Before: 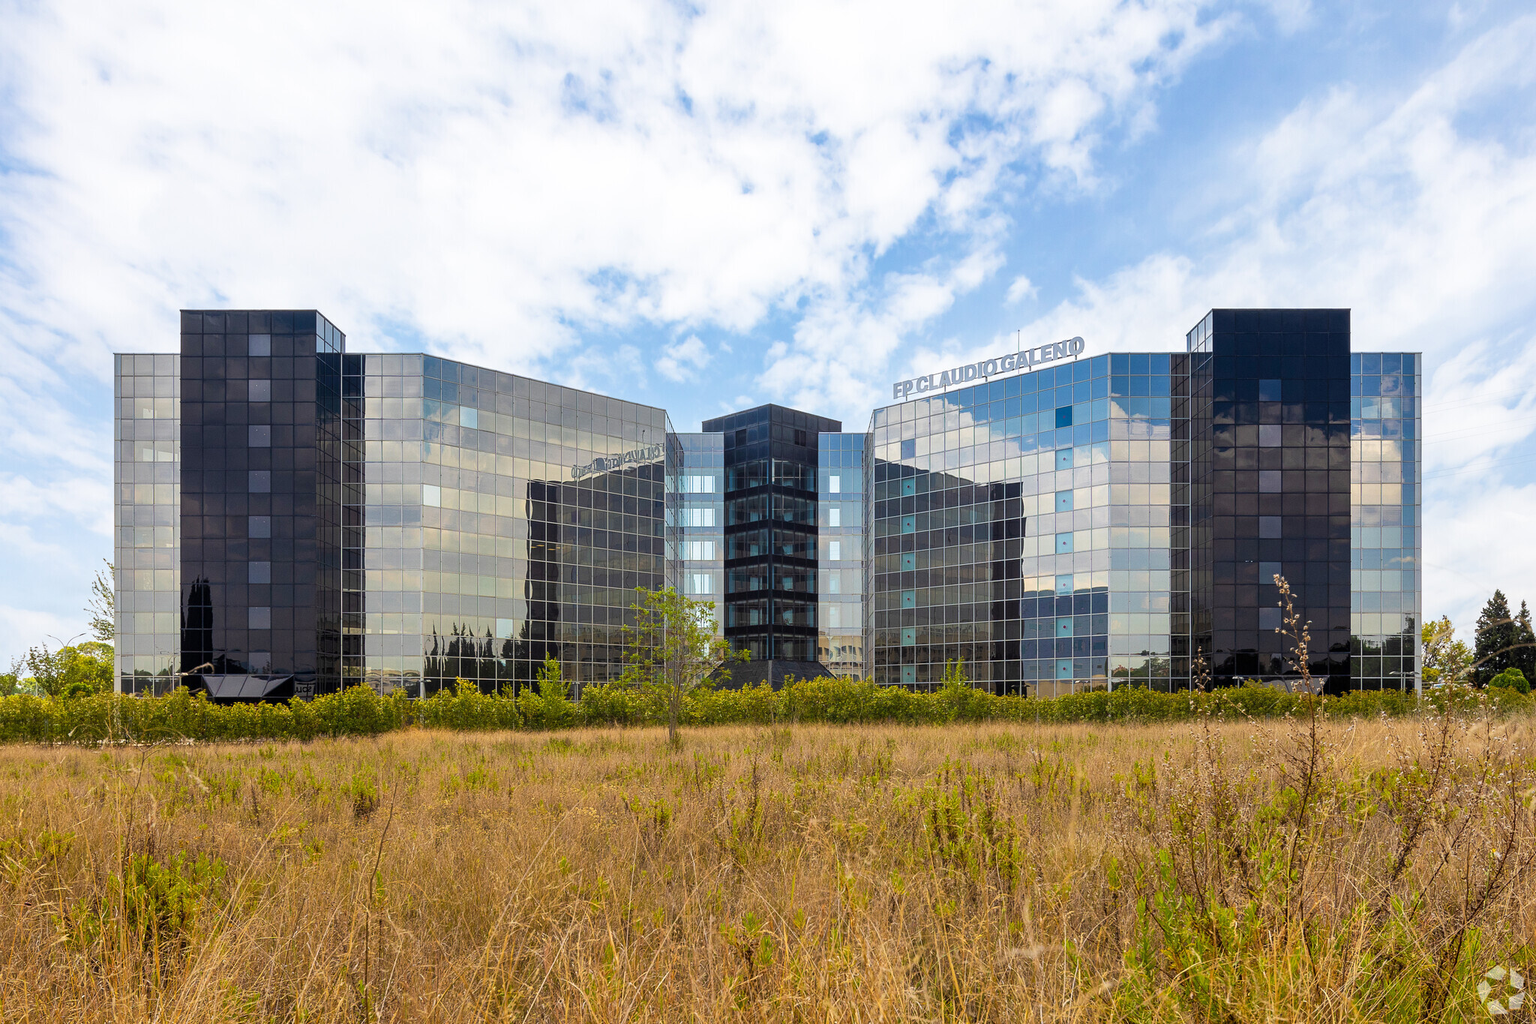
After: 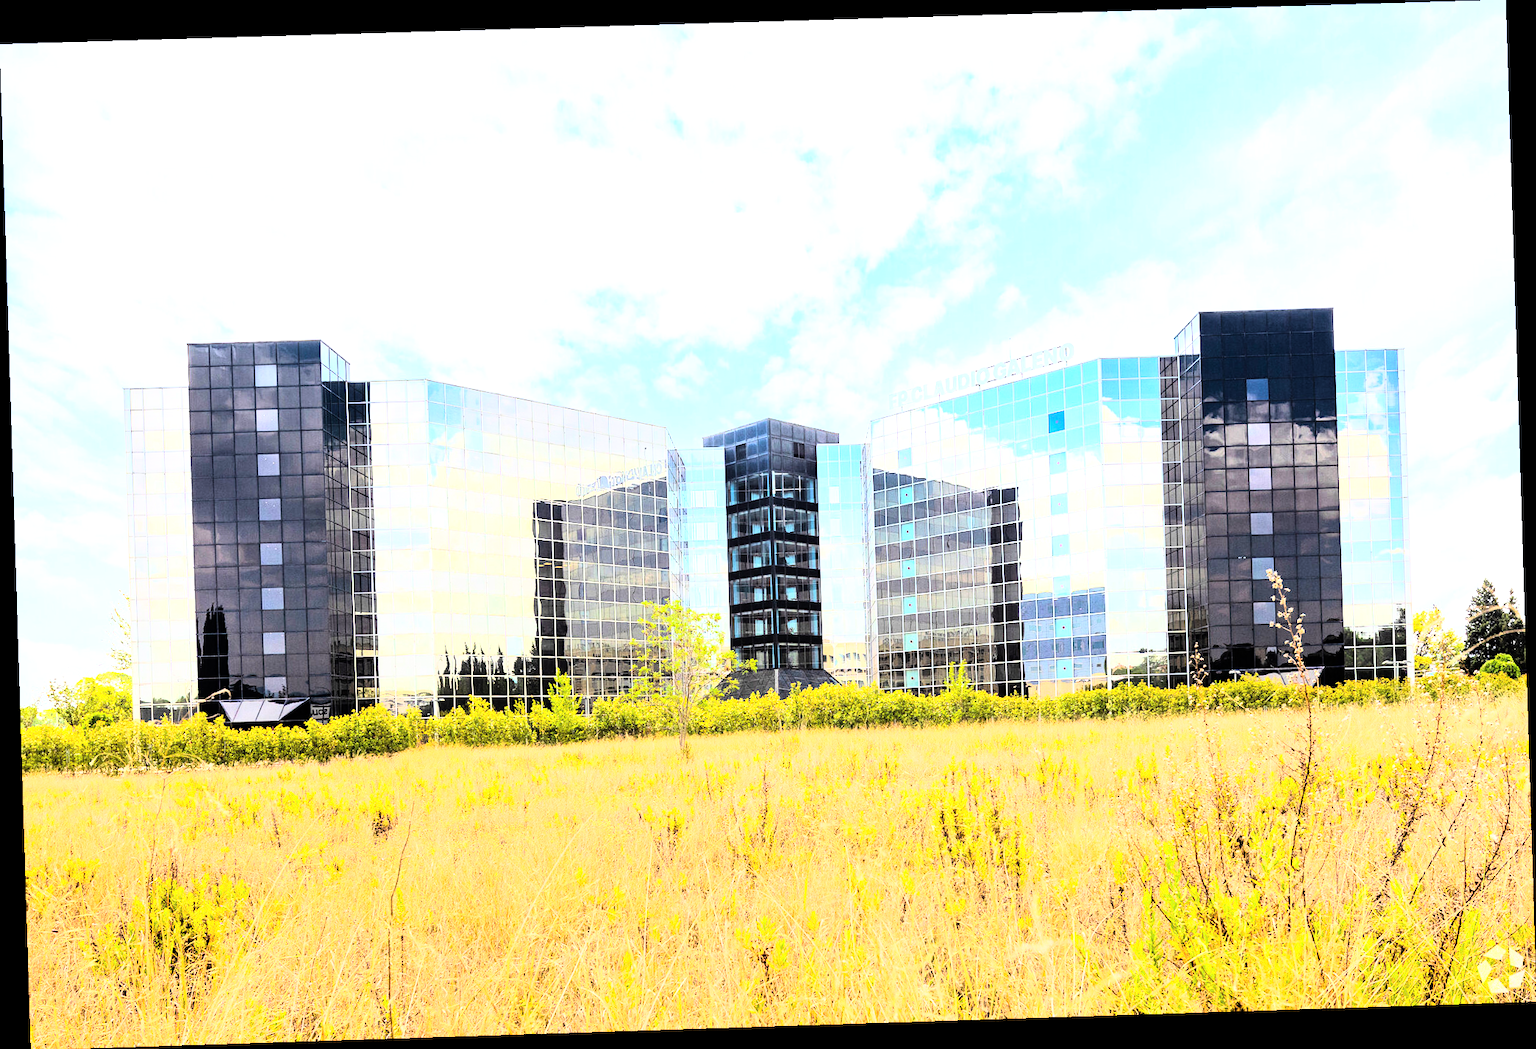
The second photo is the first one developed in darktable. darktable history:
exposure: black level correction 0, exposure 1.2 EV, compensate exposure bias true, compensate highlight preservation false
rotate and perspective: rotation -1.77°, lens shift (horizontal) 0.004, automatic cropping off
rgb curve: curves: ch0 [(0, 0) (0.21, 0.15) (0.24, 0.21) (0.5, 0.75) (0.75, 0.96) (0.89, 0.99) (1, 1)]; ch1 [(0, 0.02) (0.21, 0.13) (0.25, 0.2) (0.5, 0.67) (0.75, 0.9) (0.89, 0.97) (1, 1)]; ch2 [(0, 0.02) (0.21, 0.13) (0.25, 0.2) (0.5, 0.67) (0.75, 0.9) (0.89, 0.97) (1, 1)], compensate middle gray true
